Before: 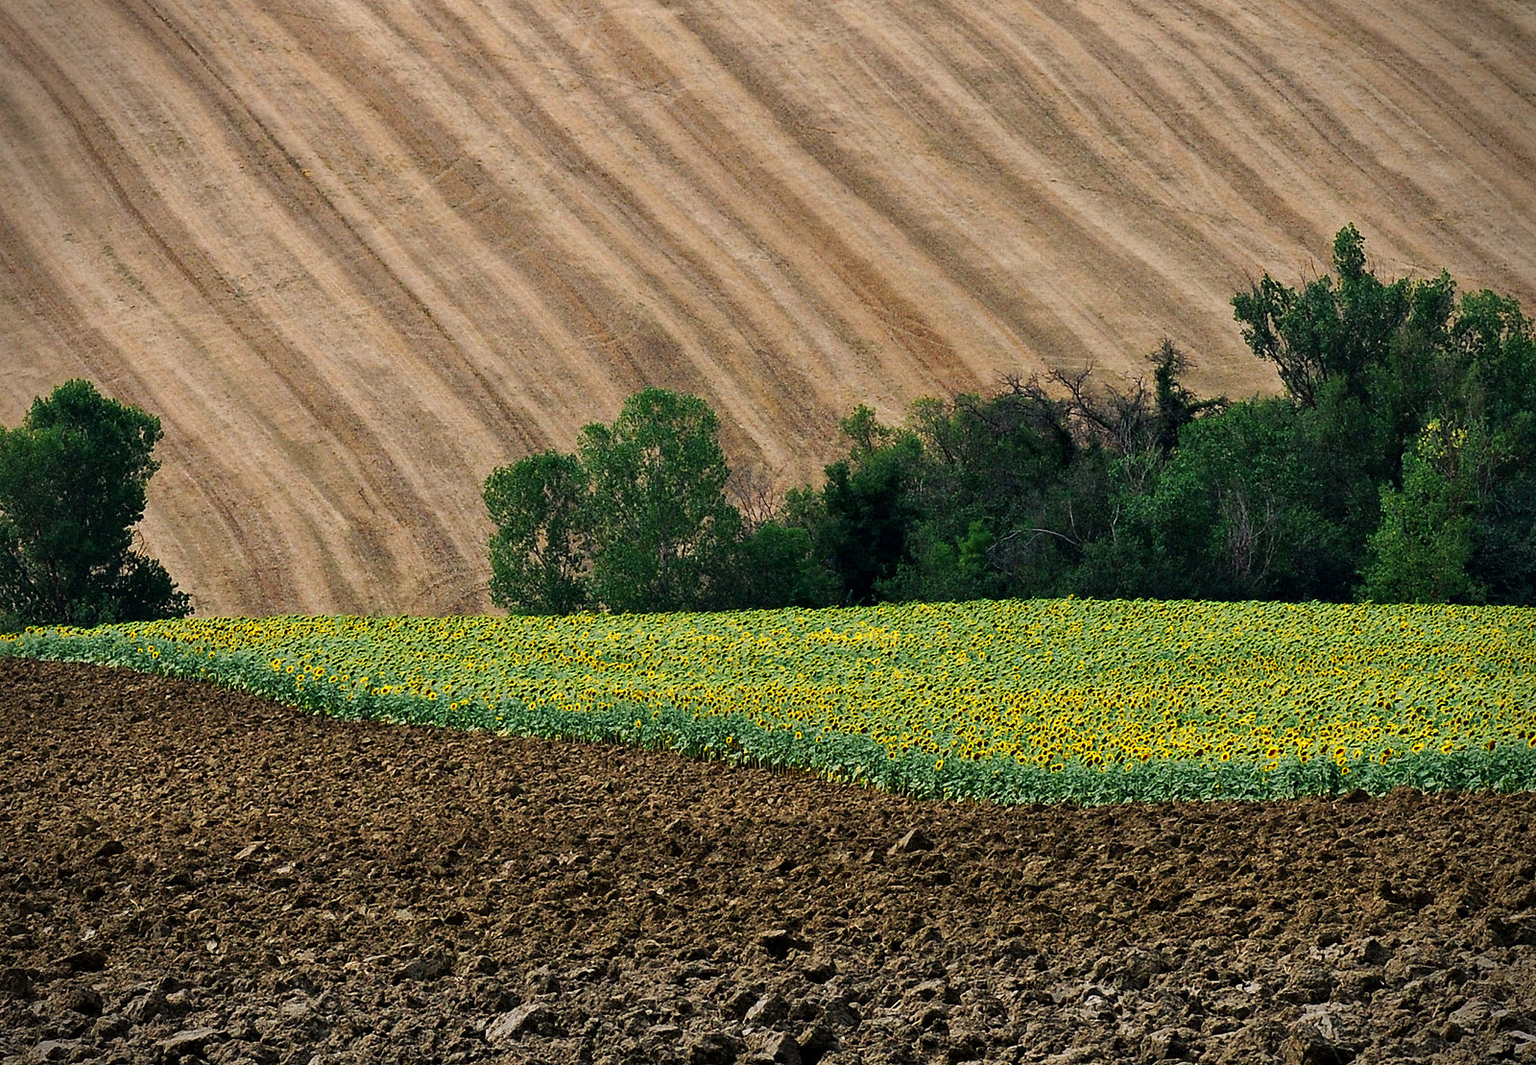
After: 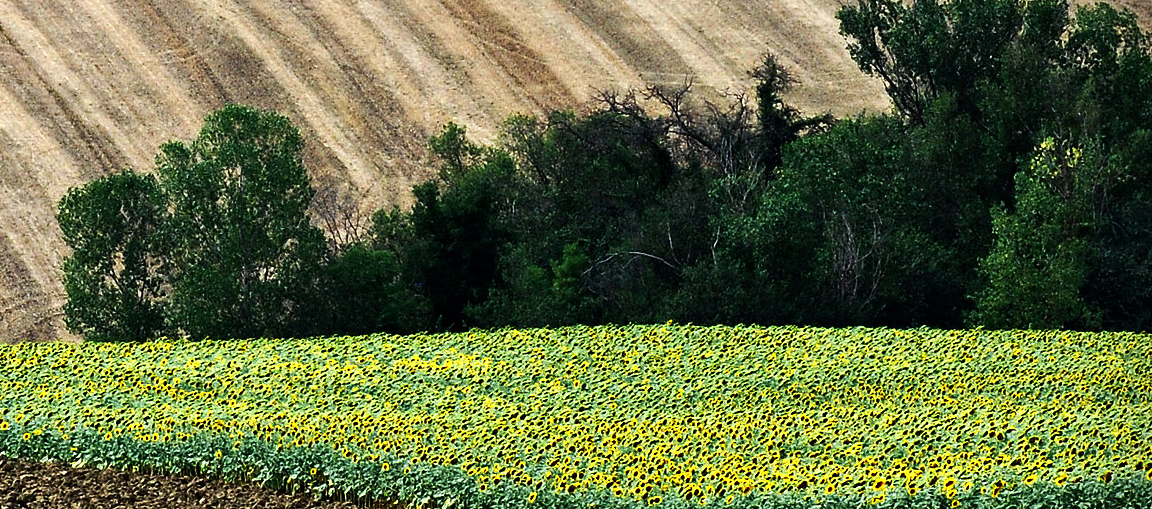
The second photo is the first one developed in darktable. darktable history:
tone equalizer: -8 EV -1.08 EV, -7 EV -1.01 EV, -6 EV -0.867 EV, -5 EV -0.578 EV, -3 EV 0.578 EV, -2 EV 0.867 EV, -1 EV 1.01 EV, +0 EV 1.08 EV, edges refinement/feathering 500, mask exposure compensation -1.57 EV, preserve details no
white balance: red 0.925, blue 1.046
crop and rotate: left 27.938%, top 27.046%, bottom 27.046%
